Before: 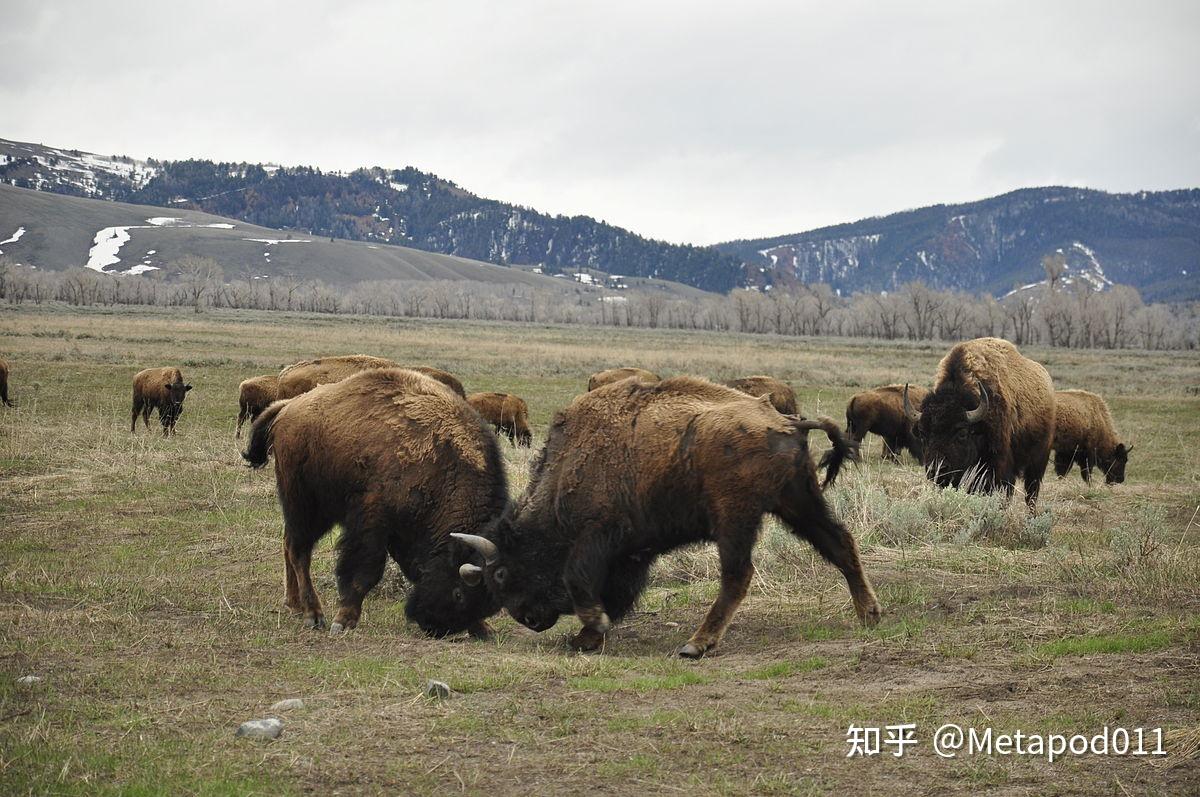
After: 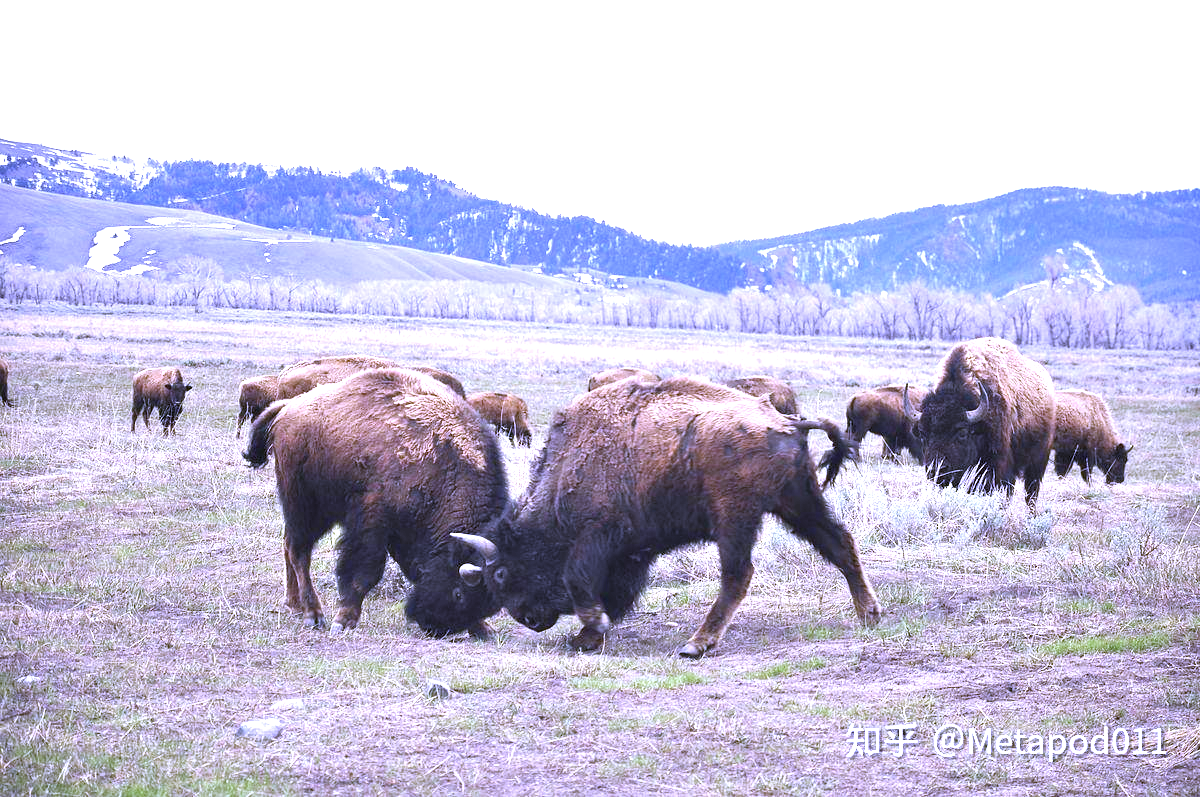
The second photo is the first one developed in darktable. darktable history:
exposure: exposure 1.5 EV, compensate highlight preservation false
tone equalizer: on, module defaults
white balance: red 0.98, blue 1.61
